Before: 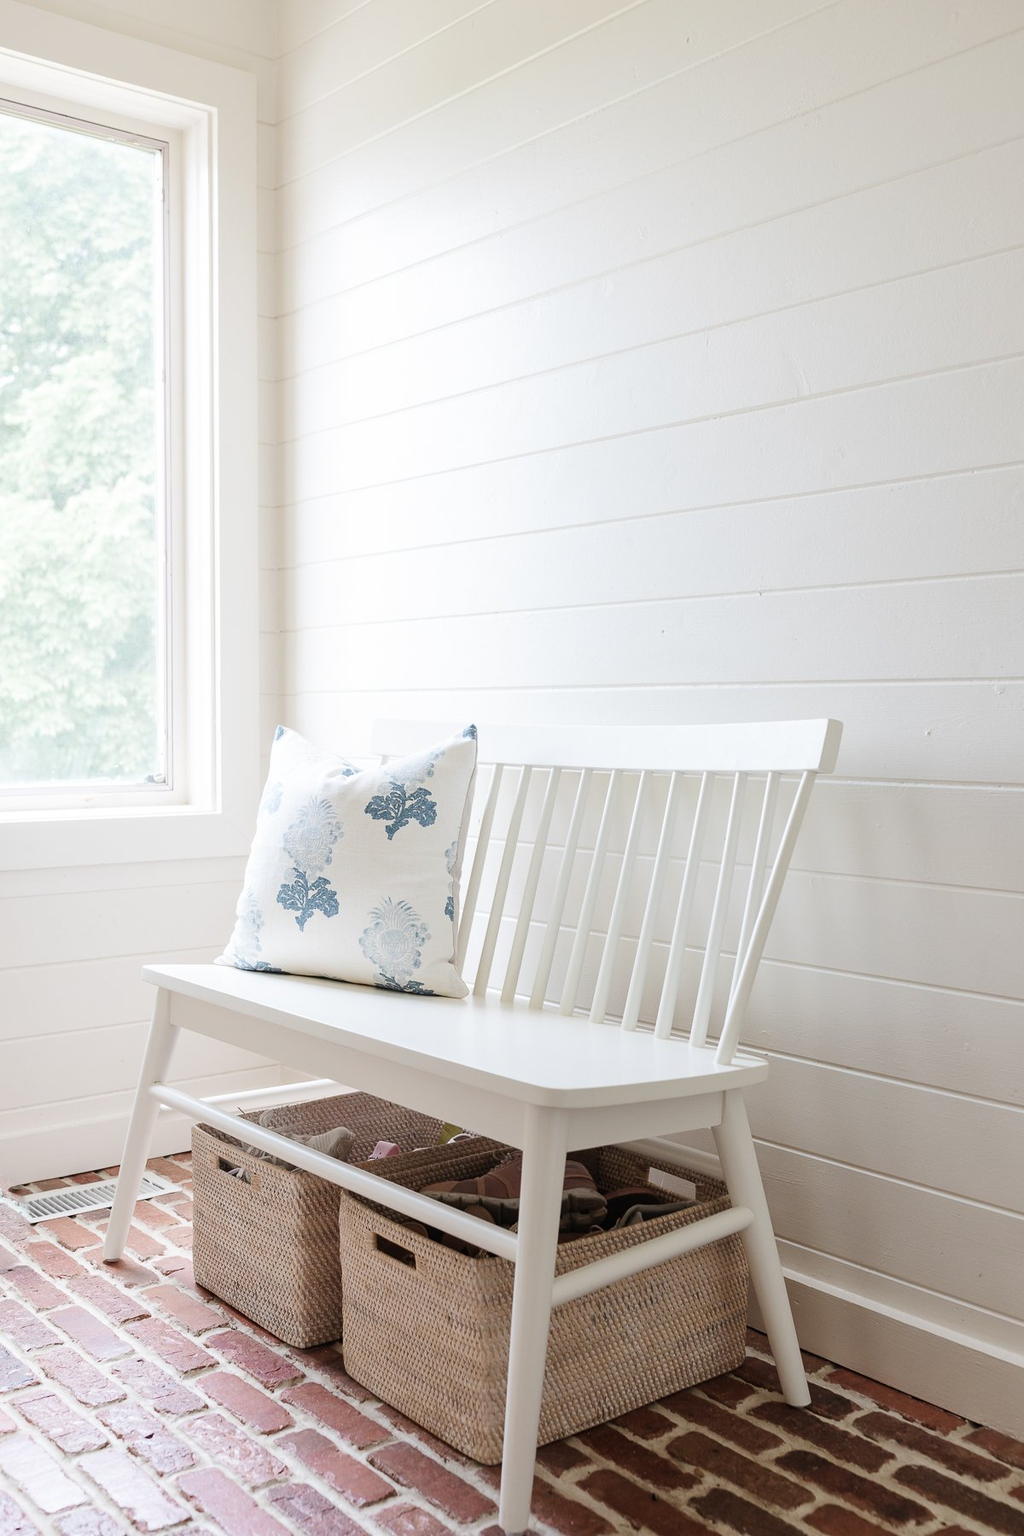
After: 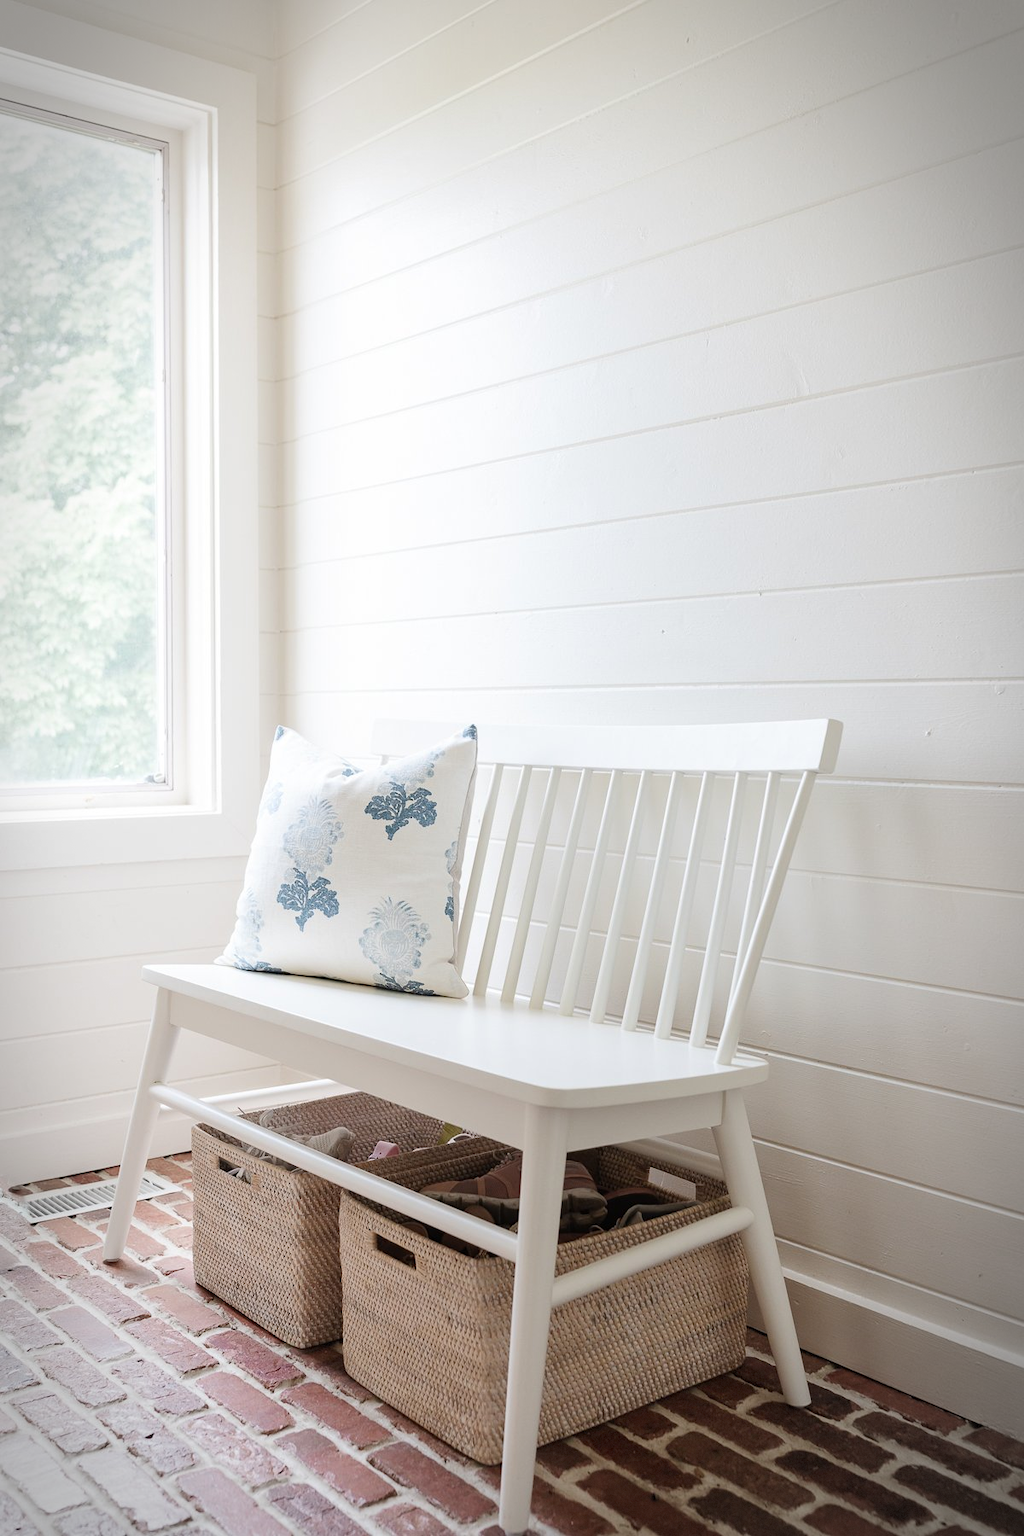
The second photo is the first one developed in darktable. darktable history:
vignetting: fall-off radius 59.81%, automatic ratio true, dithering 8-bit output
